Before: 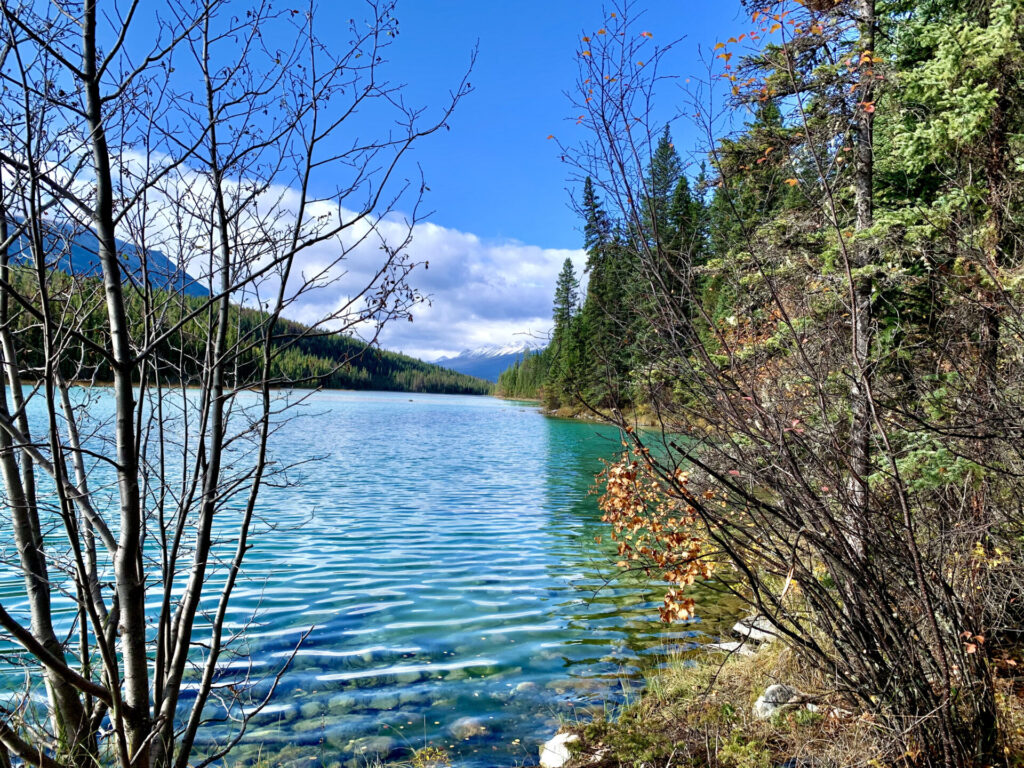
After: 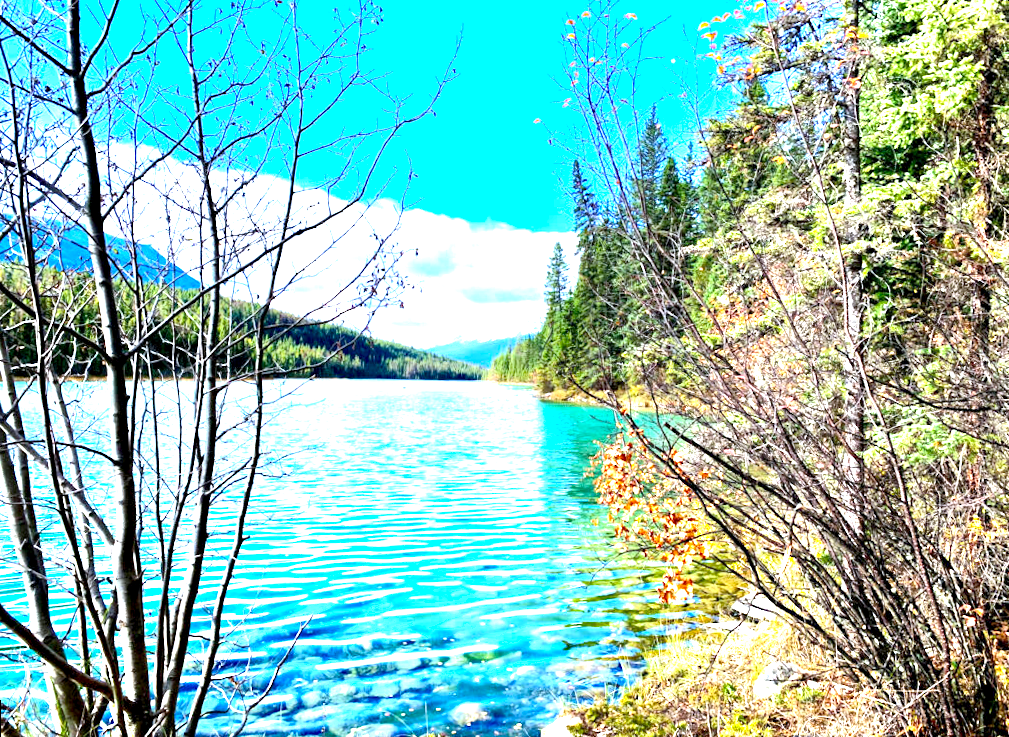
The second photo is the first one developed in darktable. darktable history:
color balance: output saturation 120%
color correction: highlights a* -0.772, highlights b* -8.92
exposure: black level correction 0.001, exposure 2 EV, compensate highlight preservation false
rotate and perspective: rotation -1.42°, crop left 0.016, crop right 0.984, crop top 0.035, crop bottom 0.965
shadows and highlights: shadows -30, highlights 30
